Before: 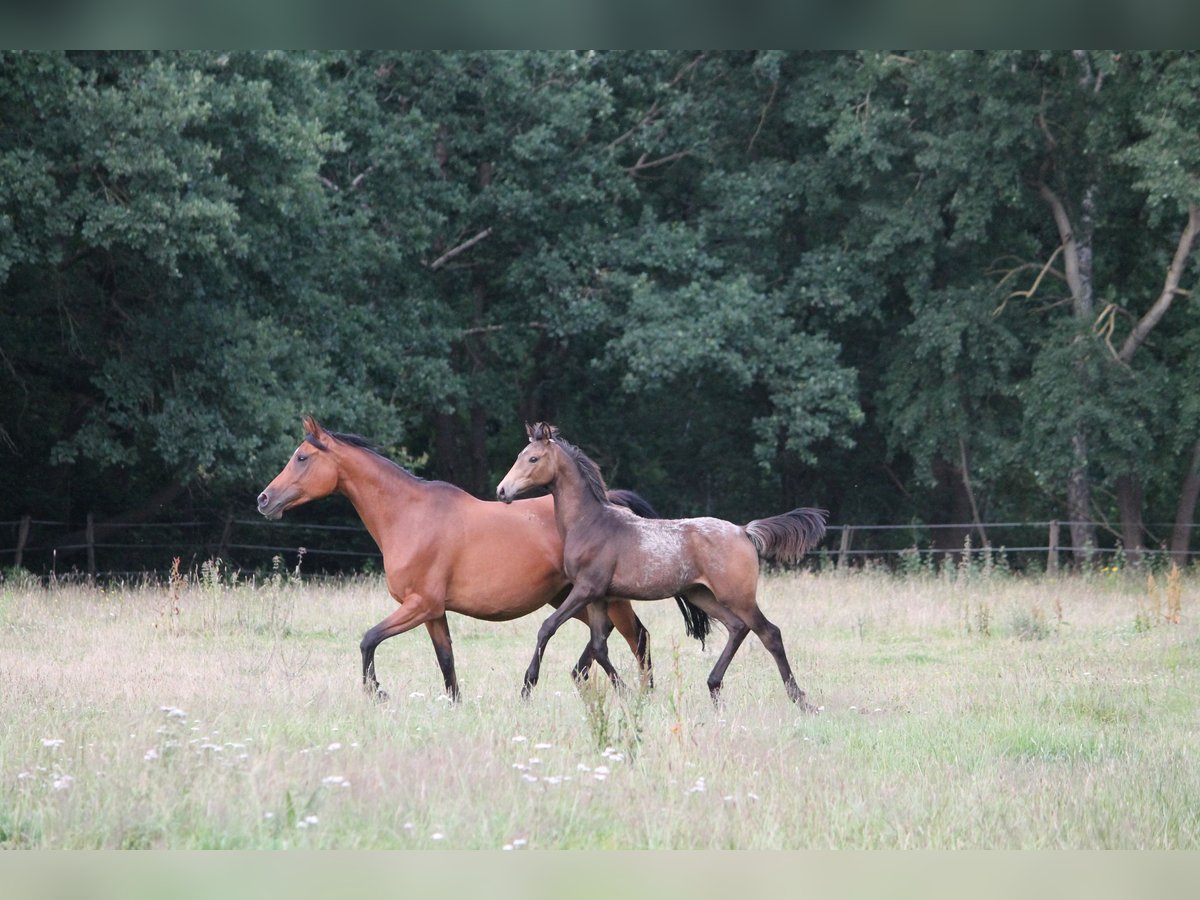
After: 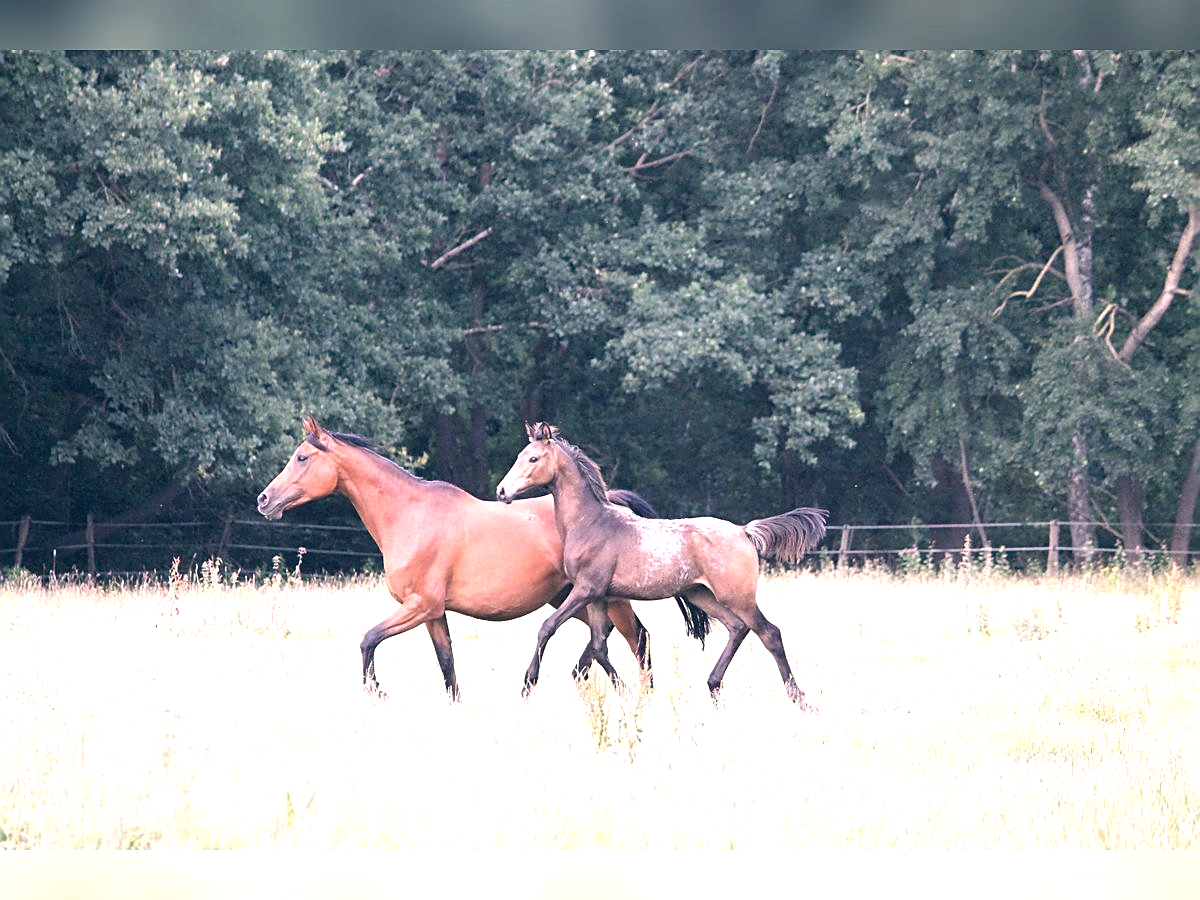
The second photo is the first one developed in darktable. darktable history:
color correction: highlights a* 14.34, highlights b* 5.66, shadows a* -5.21, shadows b* -16.01, saturation 0.848
sharpen: on, module defaults
exposure: black level correction 0, exposure 1.2 EV, compensate highlight preservation false
